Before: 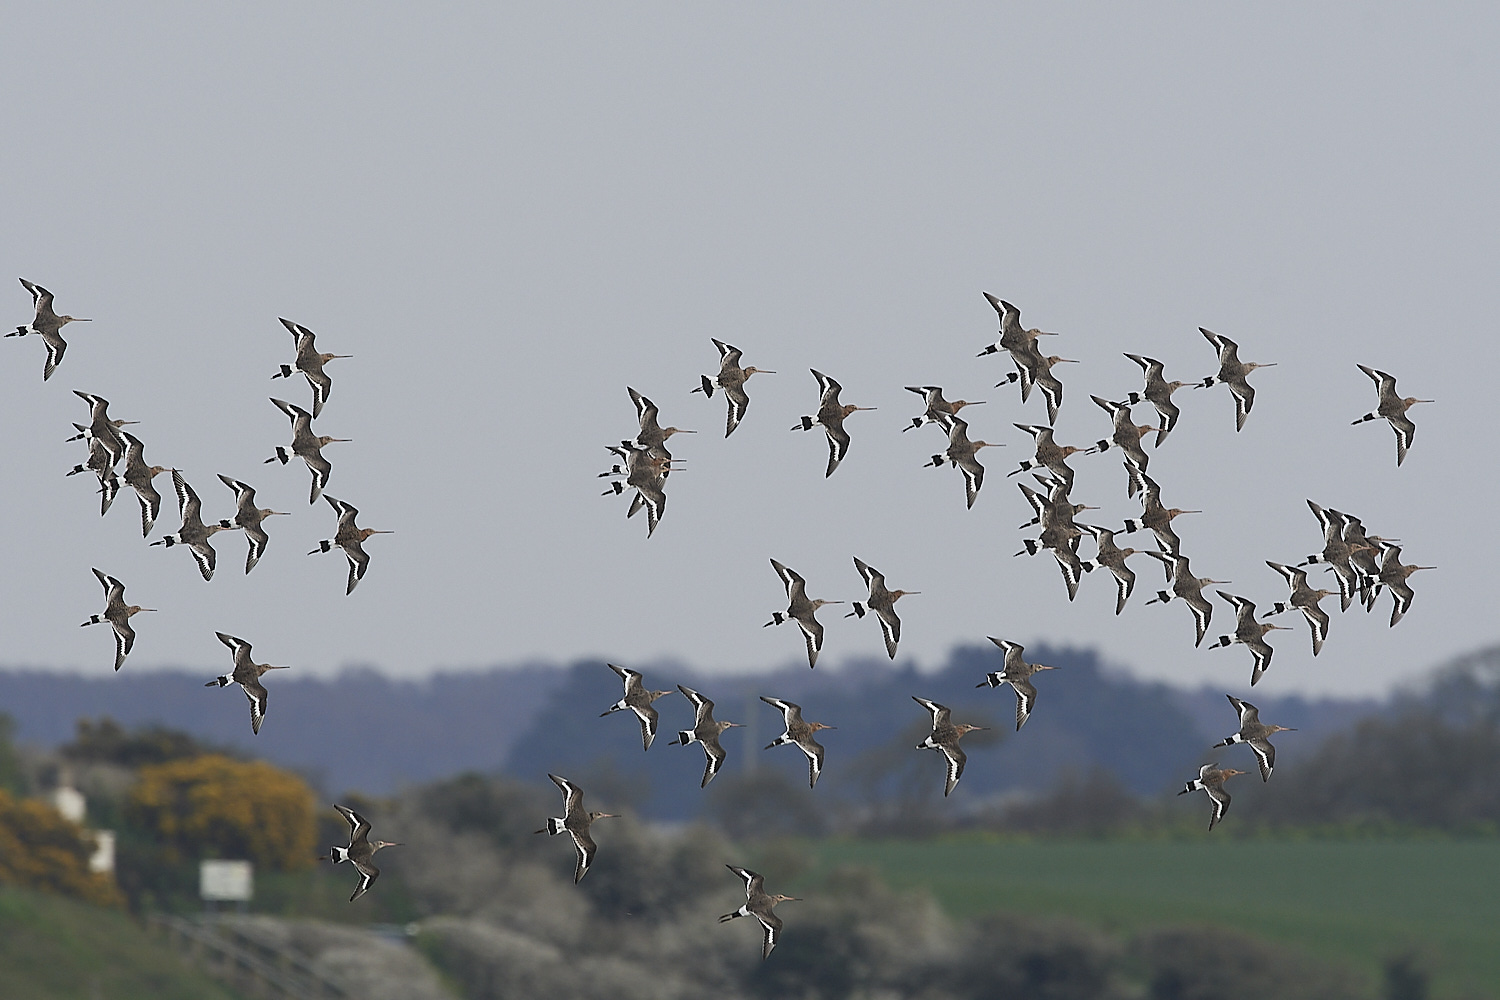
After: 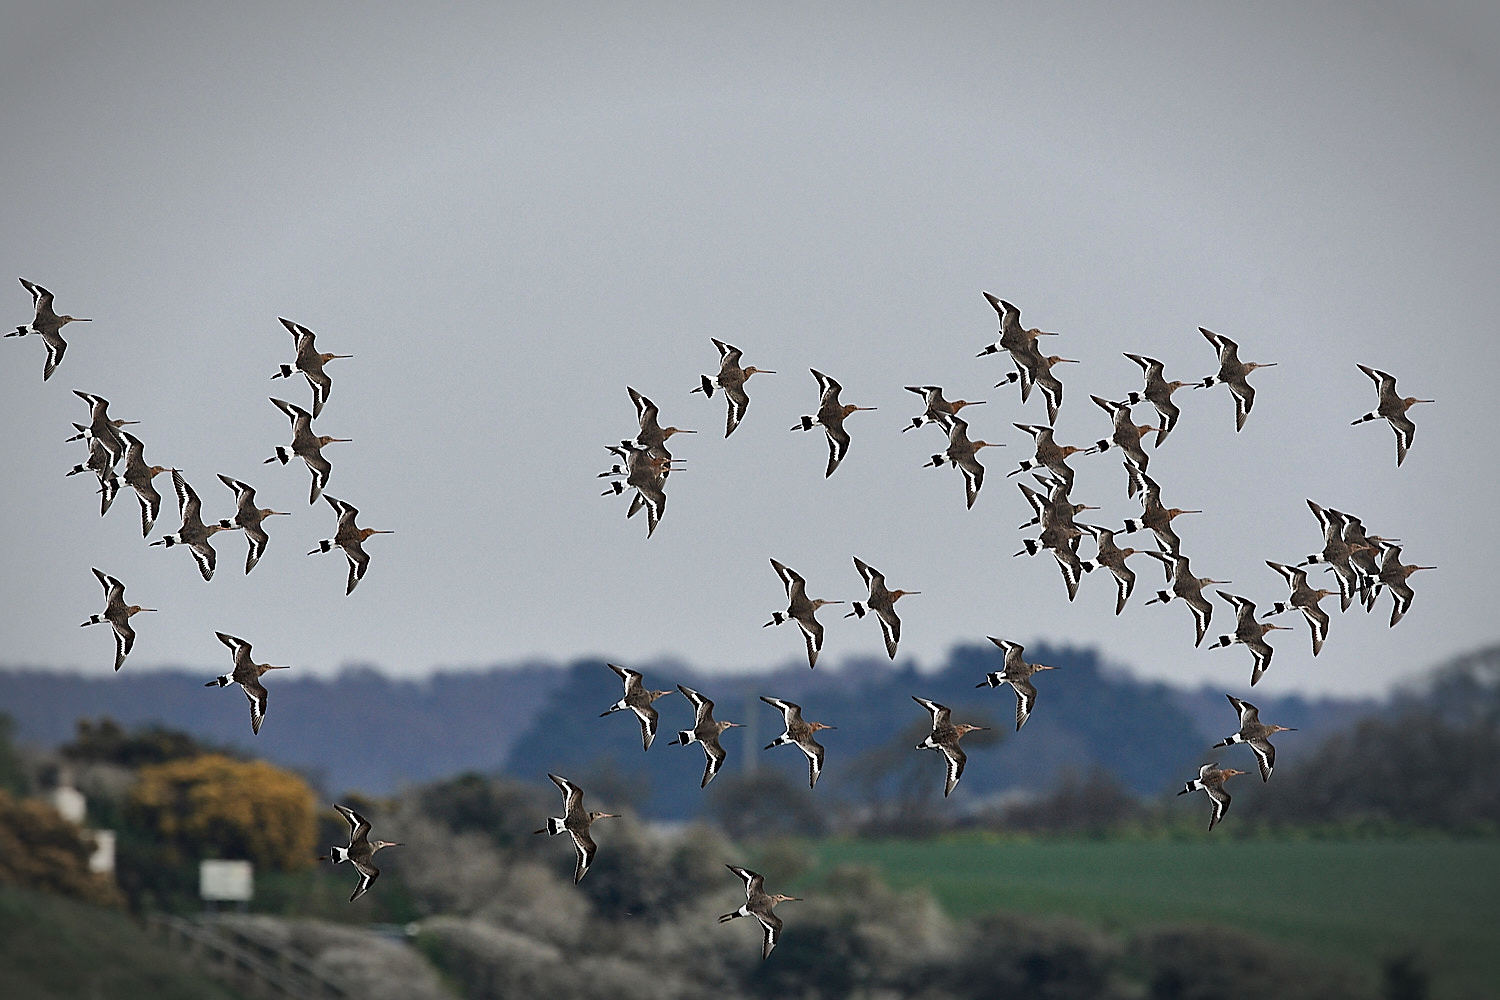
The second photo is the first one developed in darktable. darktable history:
local contrast: mode bilateral grid, contrast 26, coarseness 60, detail 152%, midtone range 0.2
haze removal: compatibility mode true
vignetting: automatic ratio true, unbound false
